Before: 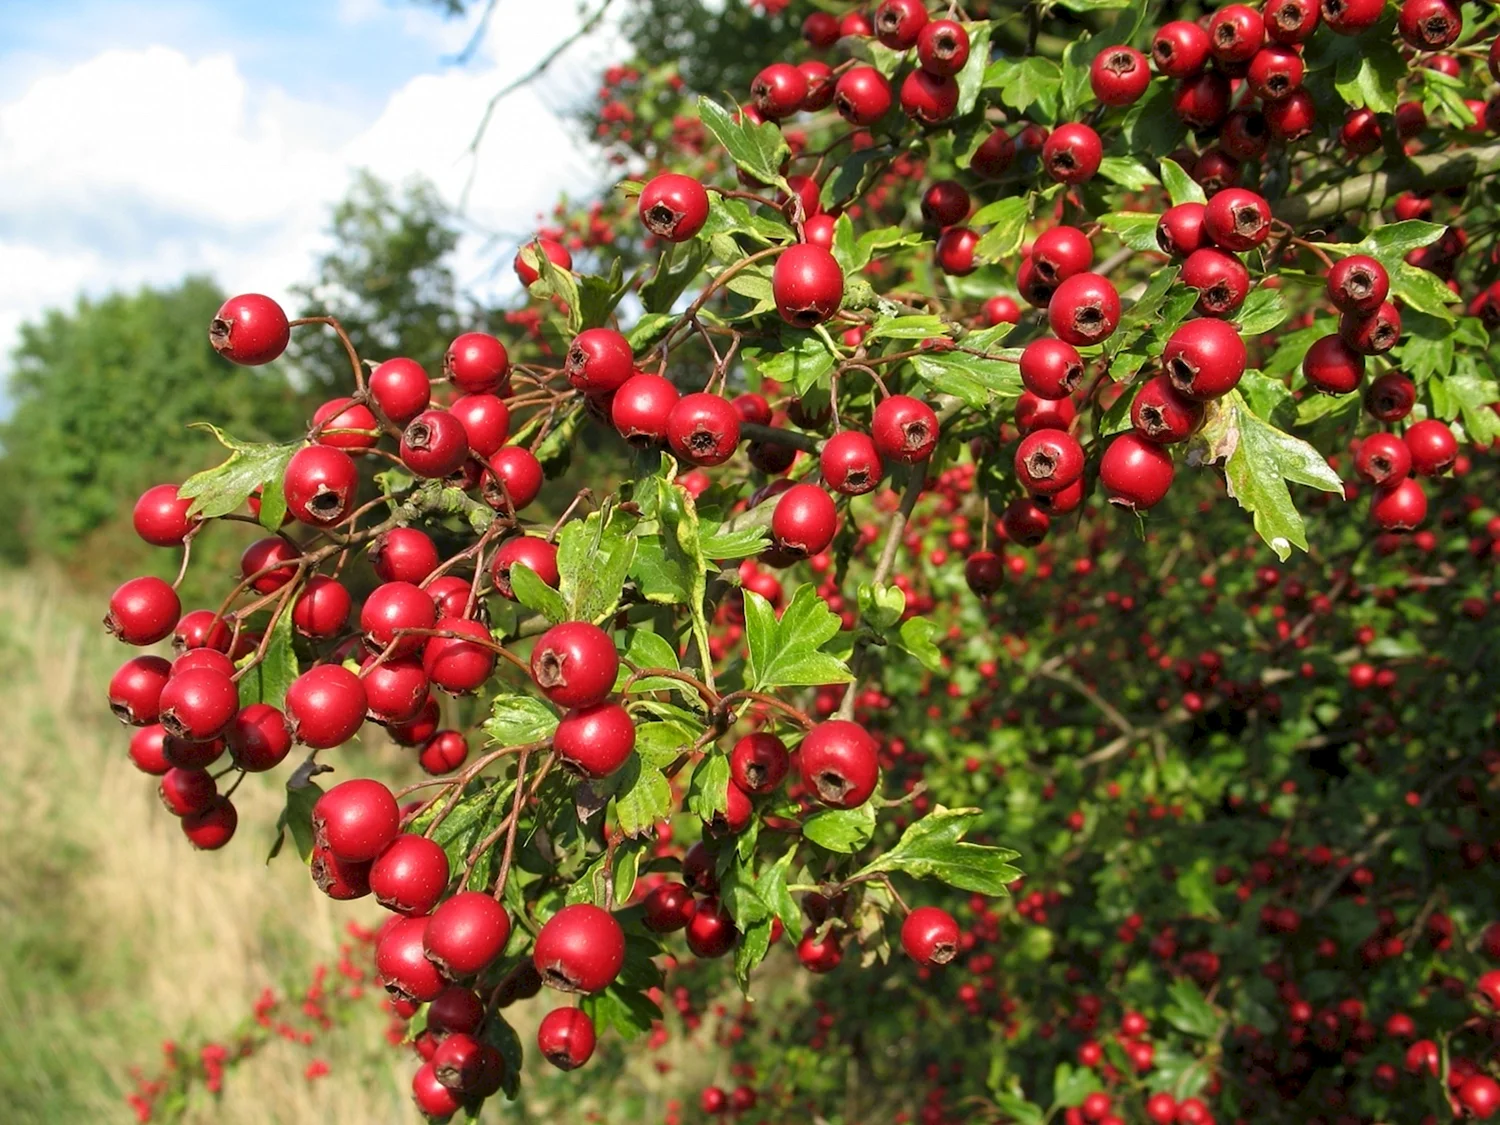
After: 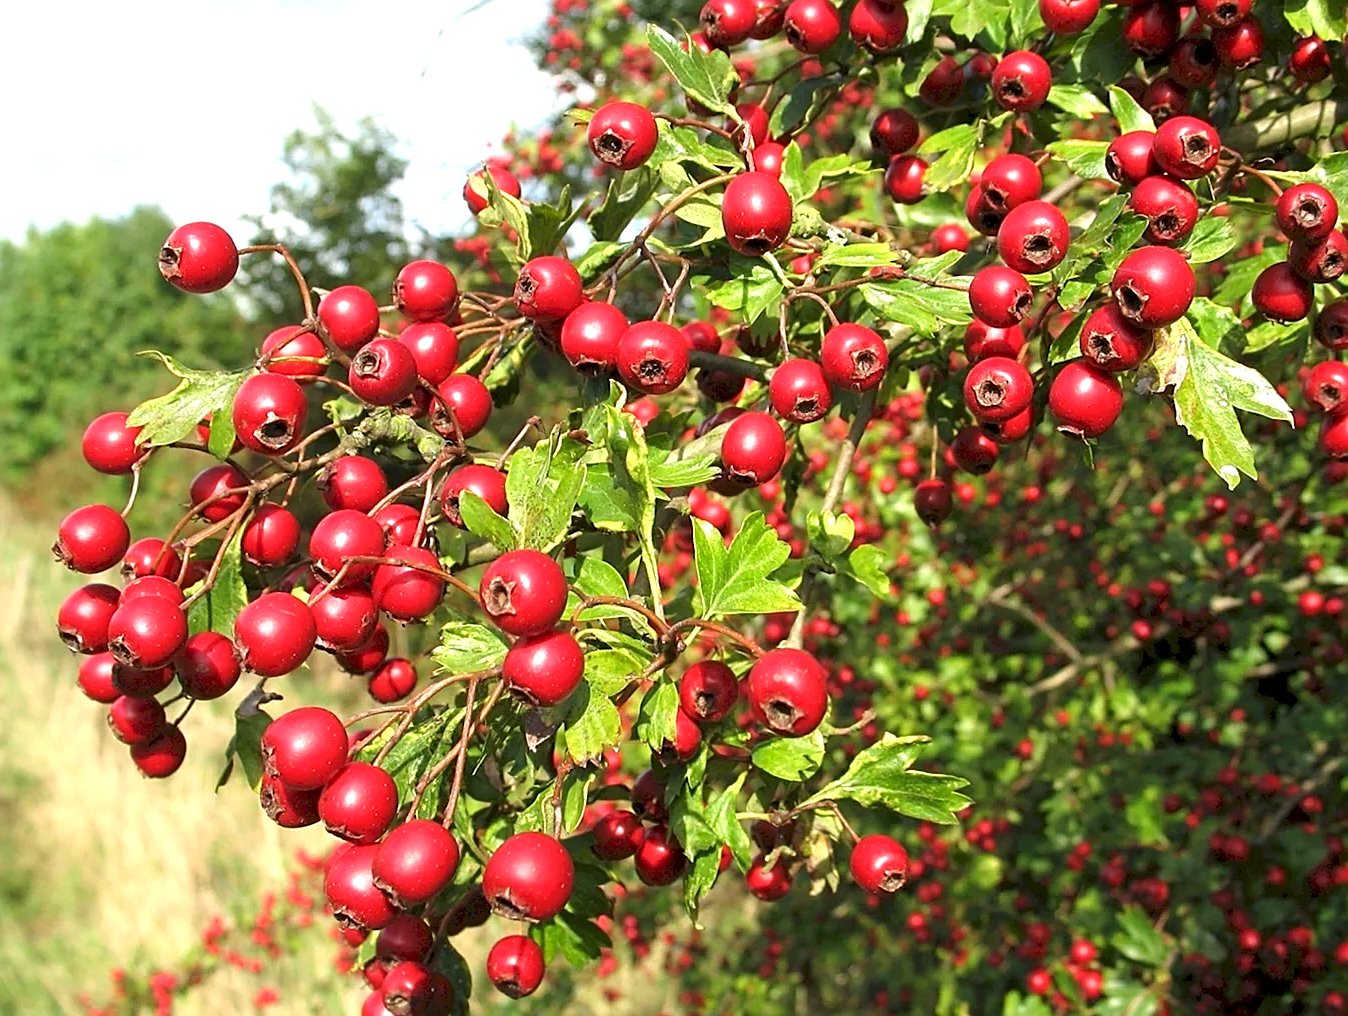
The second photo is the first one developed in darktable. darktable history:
exposure: exposure 0.63 EV, compensate exposure bias true, compensate highlight preservation false
sharpen: on, module defaults
crop: left 3.433%, top 6.446%, right 6.678%, bottom 3.176%
